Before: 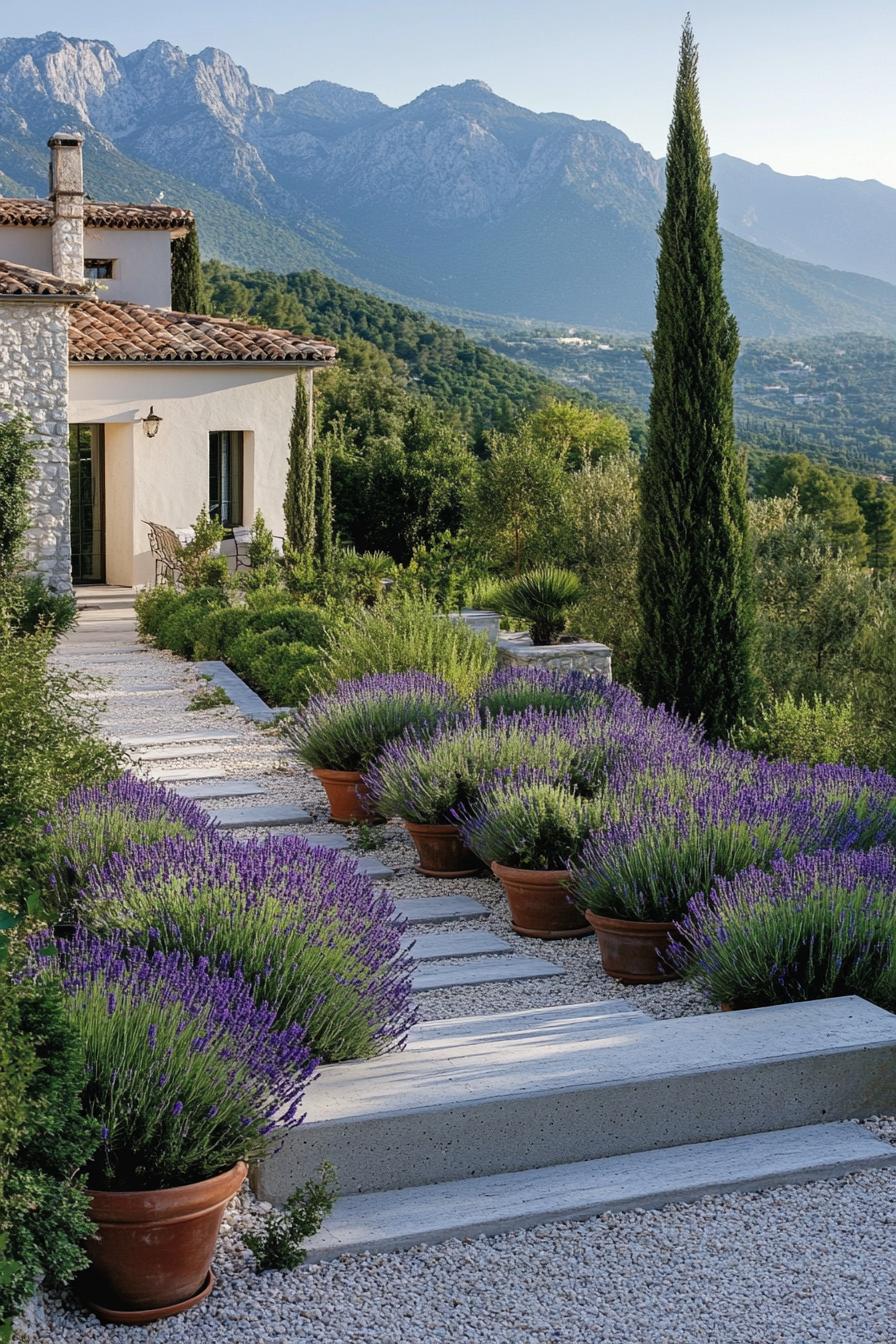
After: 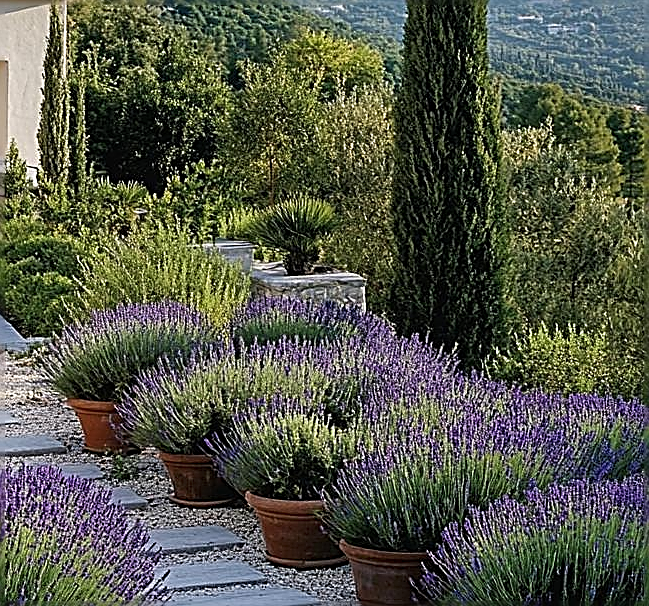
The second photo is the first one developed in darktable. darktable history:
crop and rotate: left 27.545%, top 27.564%, bottom 27.286%
sharpen: amount 1.859
